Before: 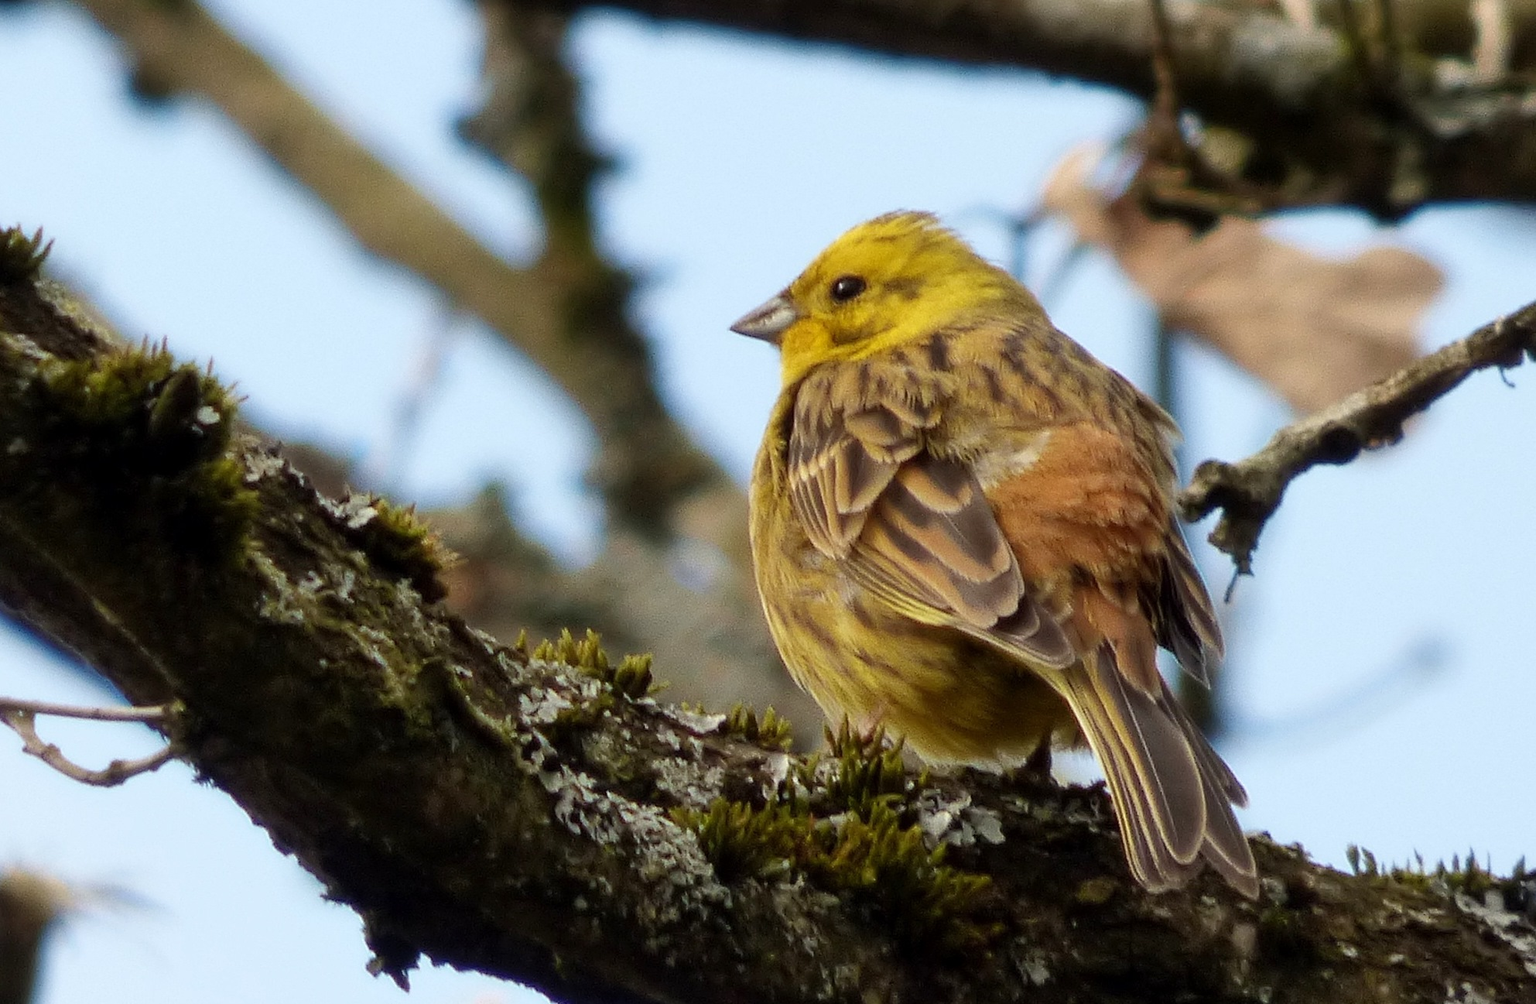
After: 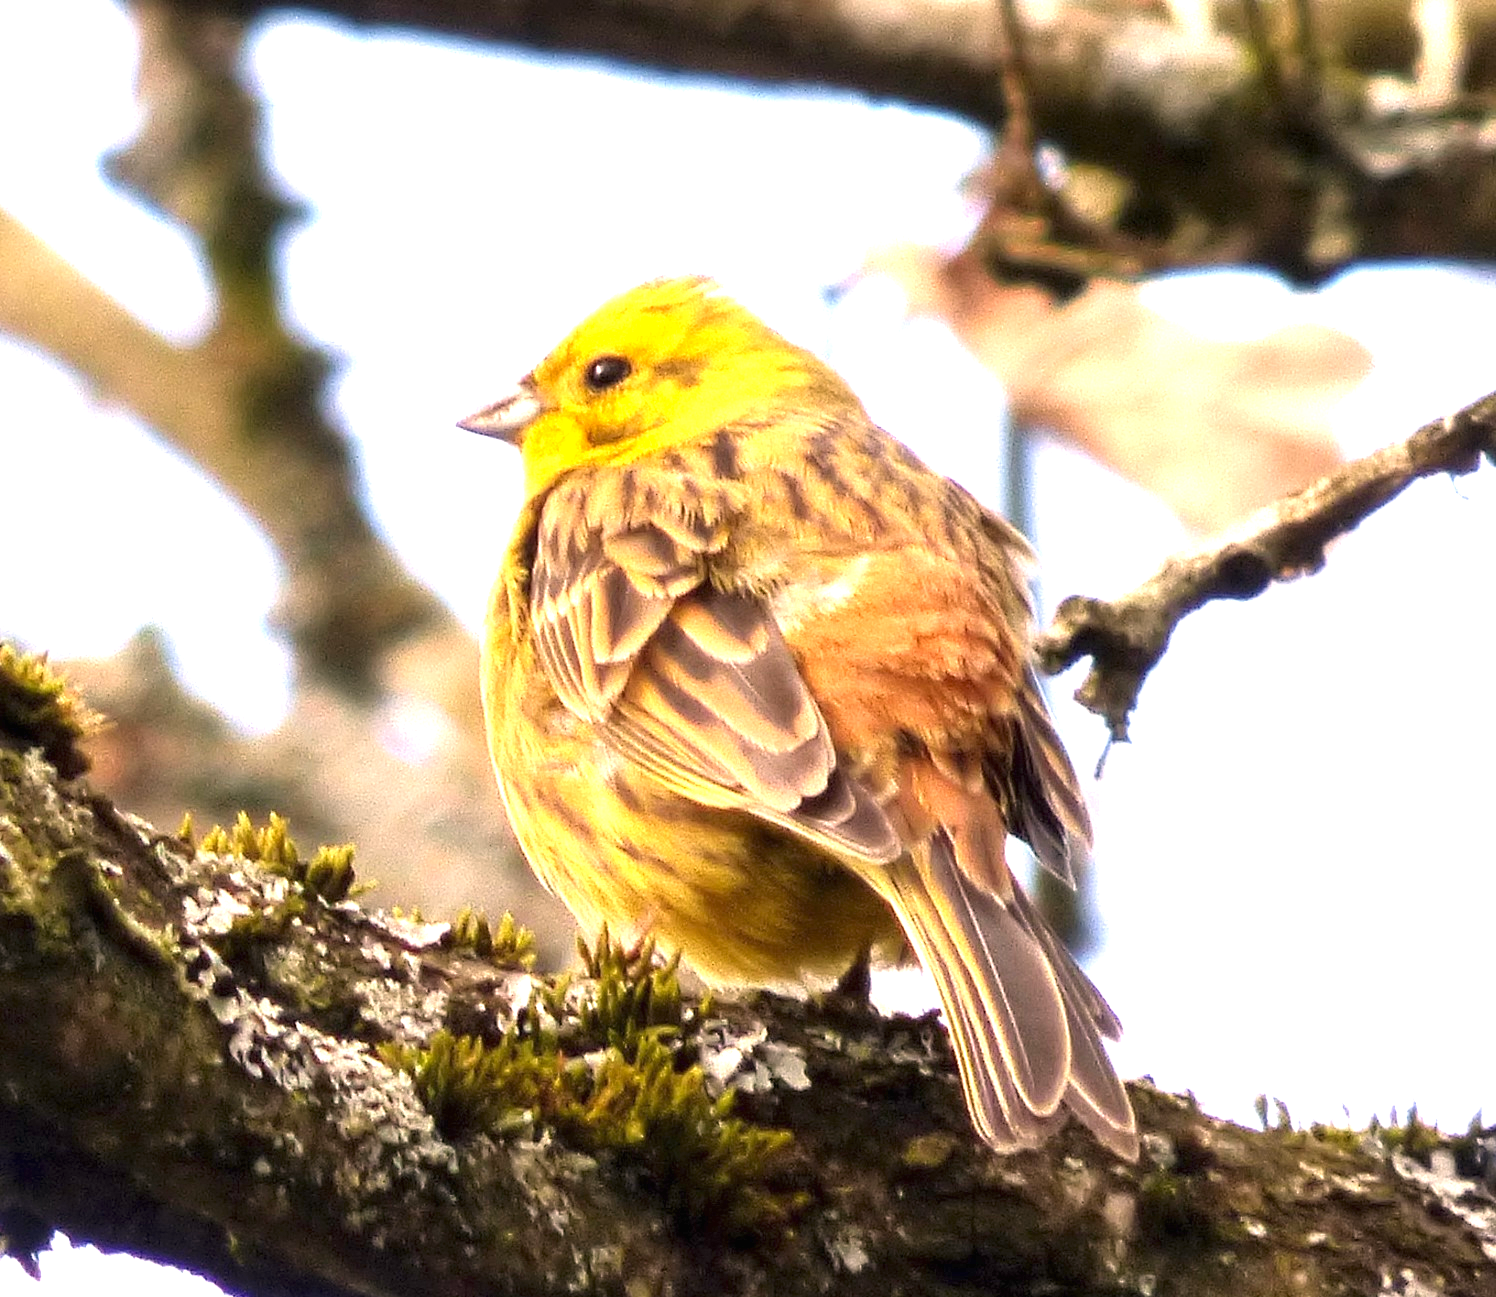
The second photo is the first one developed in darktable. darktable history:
exposure: black level correction 0, exposure 1.741 EV, compensate exposure bias true, compensate highlight preservation false
color correction: highlights a* 12.23, highlights b* 5.41
crop and rotate: left 24.6%
